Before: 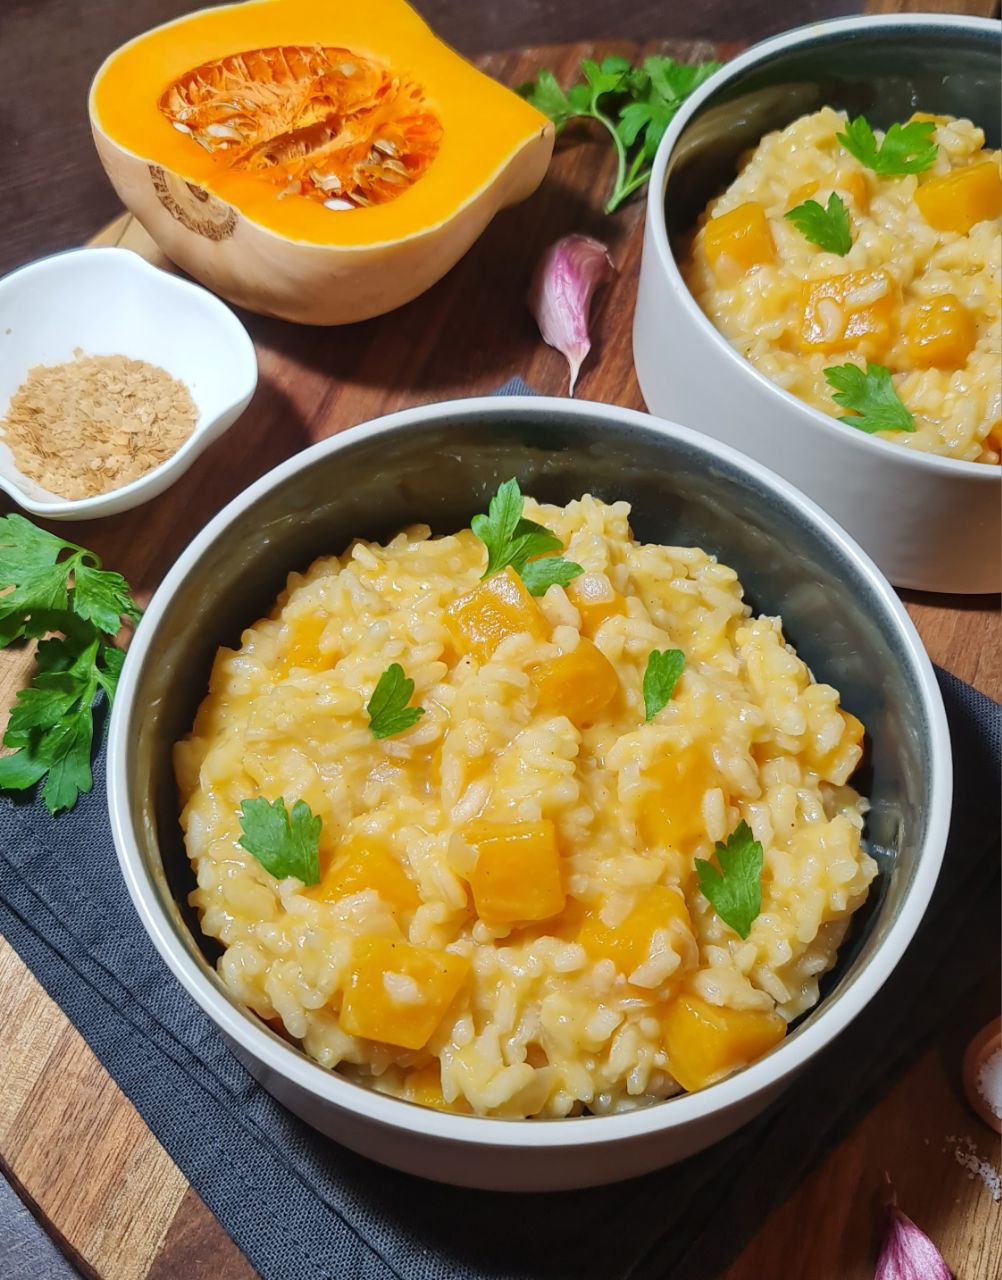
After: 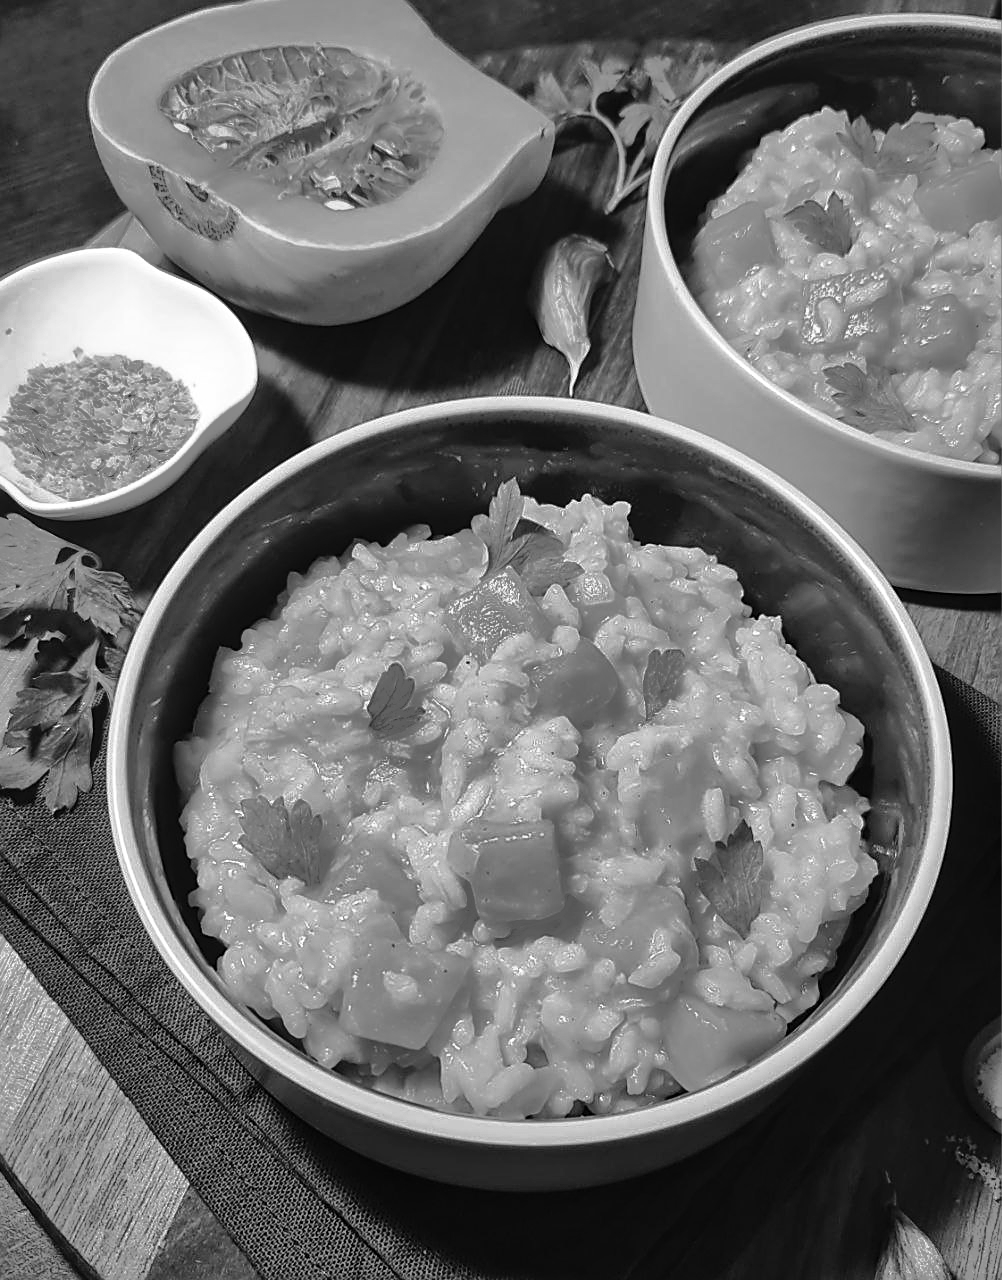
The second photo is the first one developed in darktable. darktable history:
sharpen: on, module defaults
color balance rgb: perceptual saturation grading › global saturation 20%, perceptual saturation grading › highlights -25%, perceptual saturation grading › shadows 50%
shadows and highlights: shadows 38.43, highlights -74.54
local contrast: highlights 100%, shadows 100%, detail 120%, midtone range 0.2
tone curve: curves: ch0 [(0, 0) (0.003, 0.023) (0.011, 0.024) (0.025, 0.028) (0.044, 0.035) (0.069, 0.043) (0.1, 0.052) (0.136, 0.063) (0.177, 0.094) (0.224, 0.145) (0.277, 0.209) (0.335, 0.281) (0.399, 0.364) (0.468, 0.453) (0.543, 0.553) (0.623, 0.66) (0.709, 0.767) (0.801, 0.88) (0.898, 0.968) (1, 1)], preserve colors none
monochrome: on, module defaults
